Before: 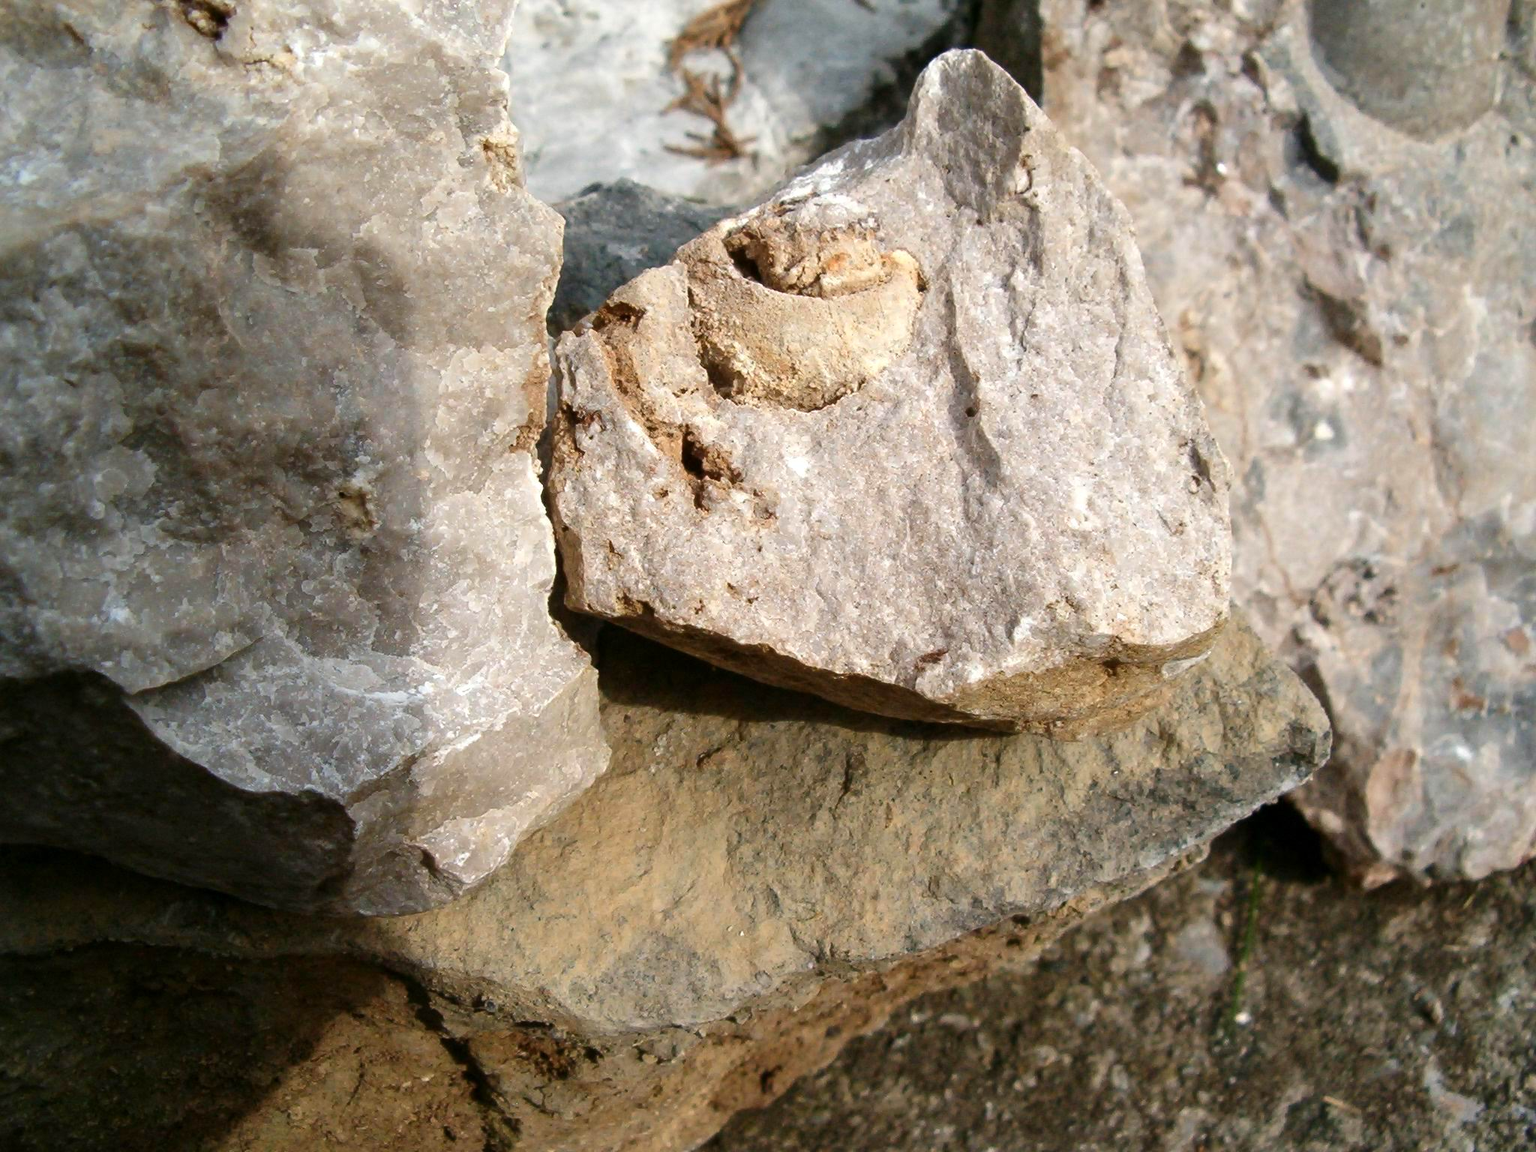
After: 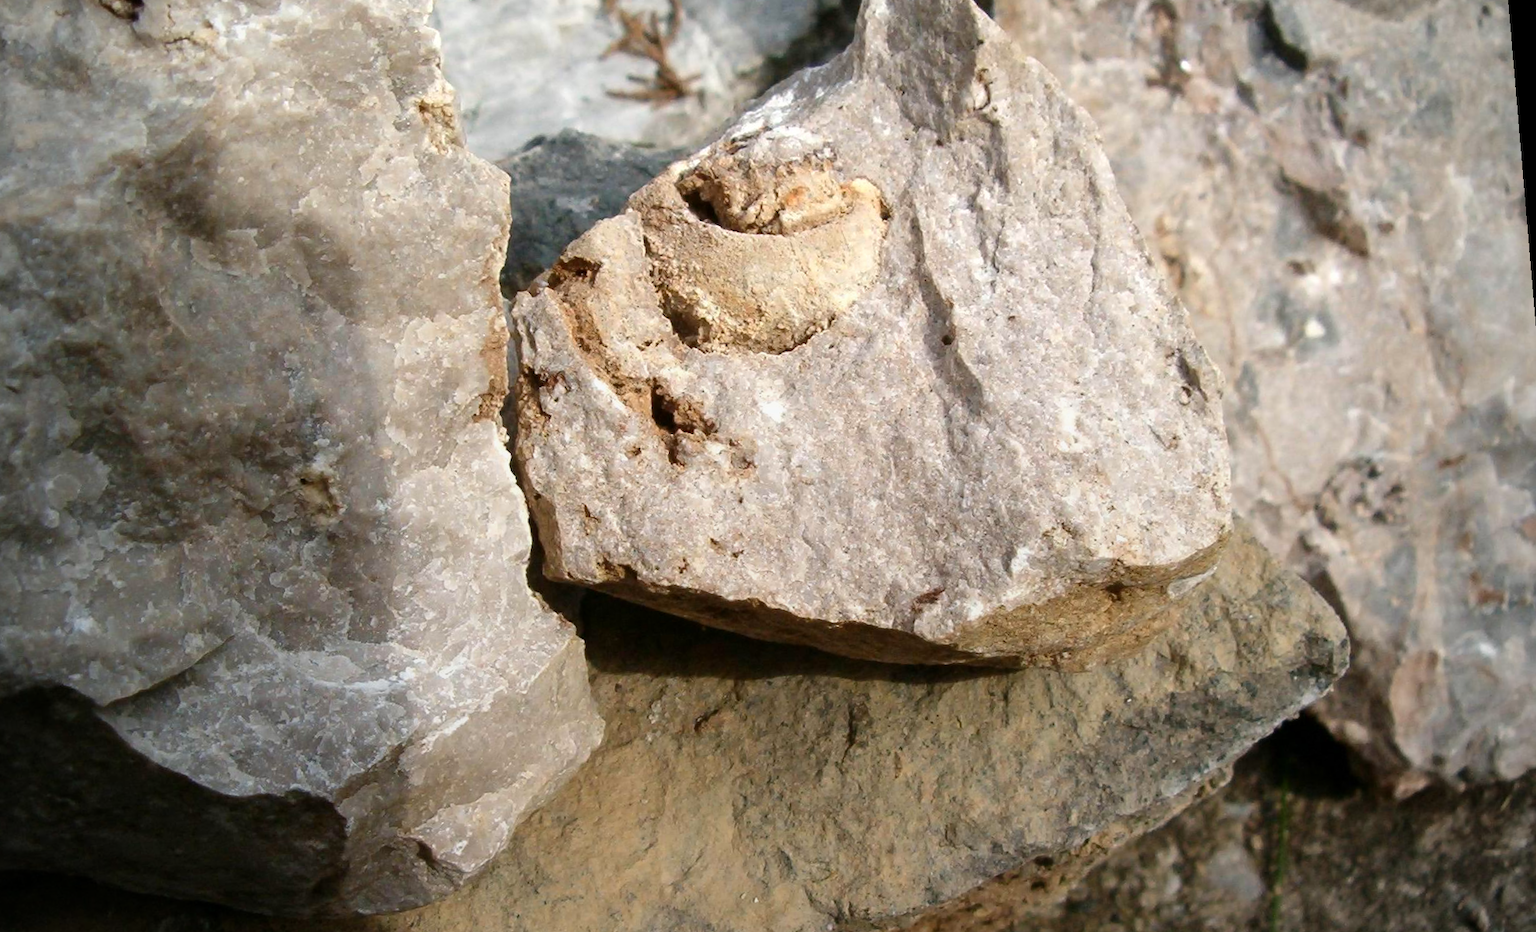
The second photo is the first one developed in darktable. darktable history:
crop: left 5.596%, top 10.314%, right 3.534%, bottom 19.395%
rotate and perspective: rotation -4.86°, automatic cropping off
graduated density: rotation -180°, offset 24.95
vignetting: fall-off radius 60.92%
